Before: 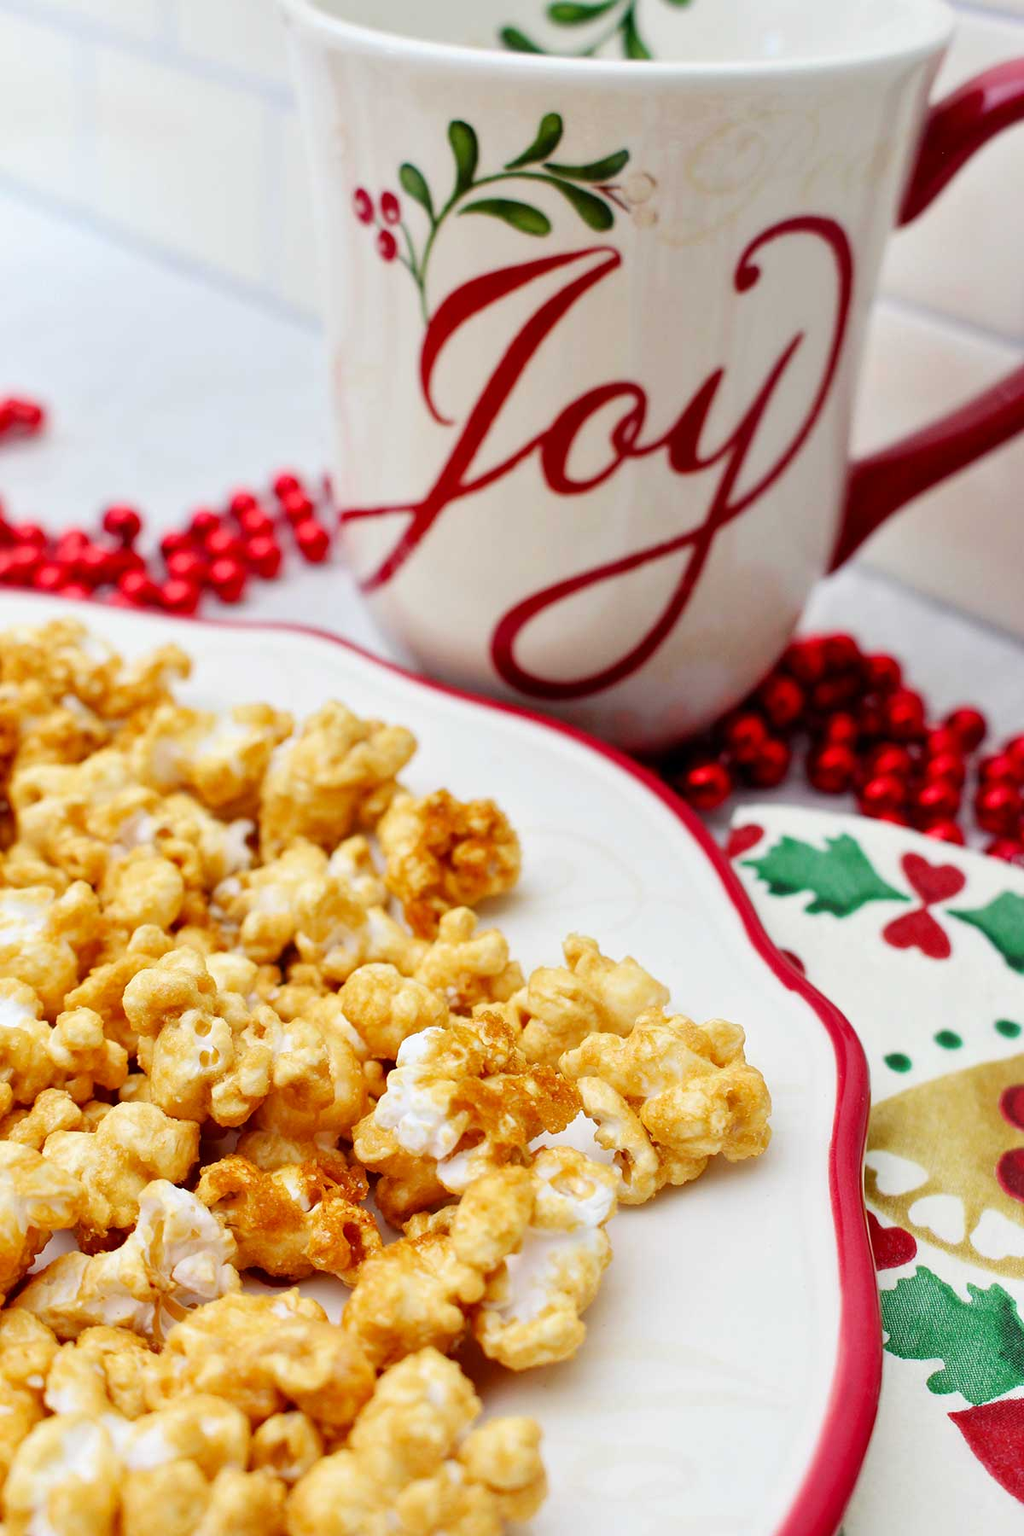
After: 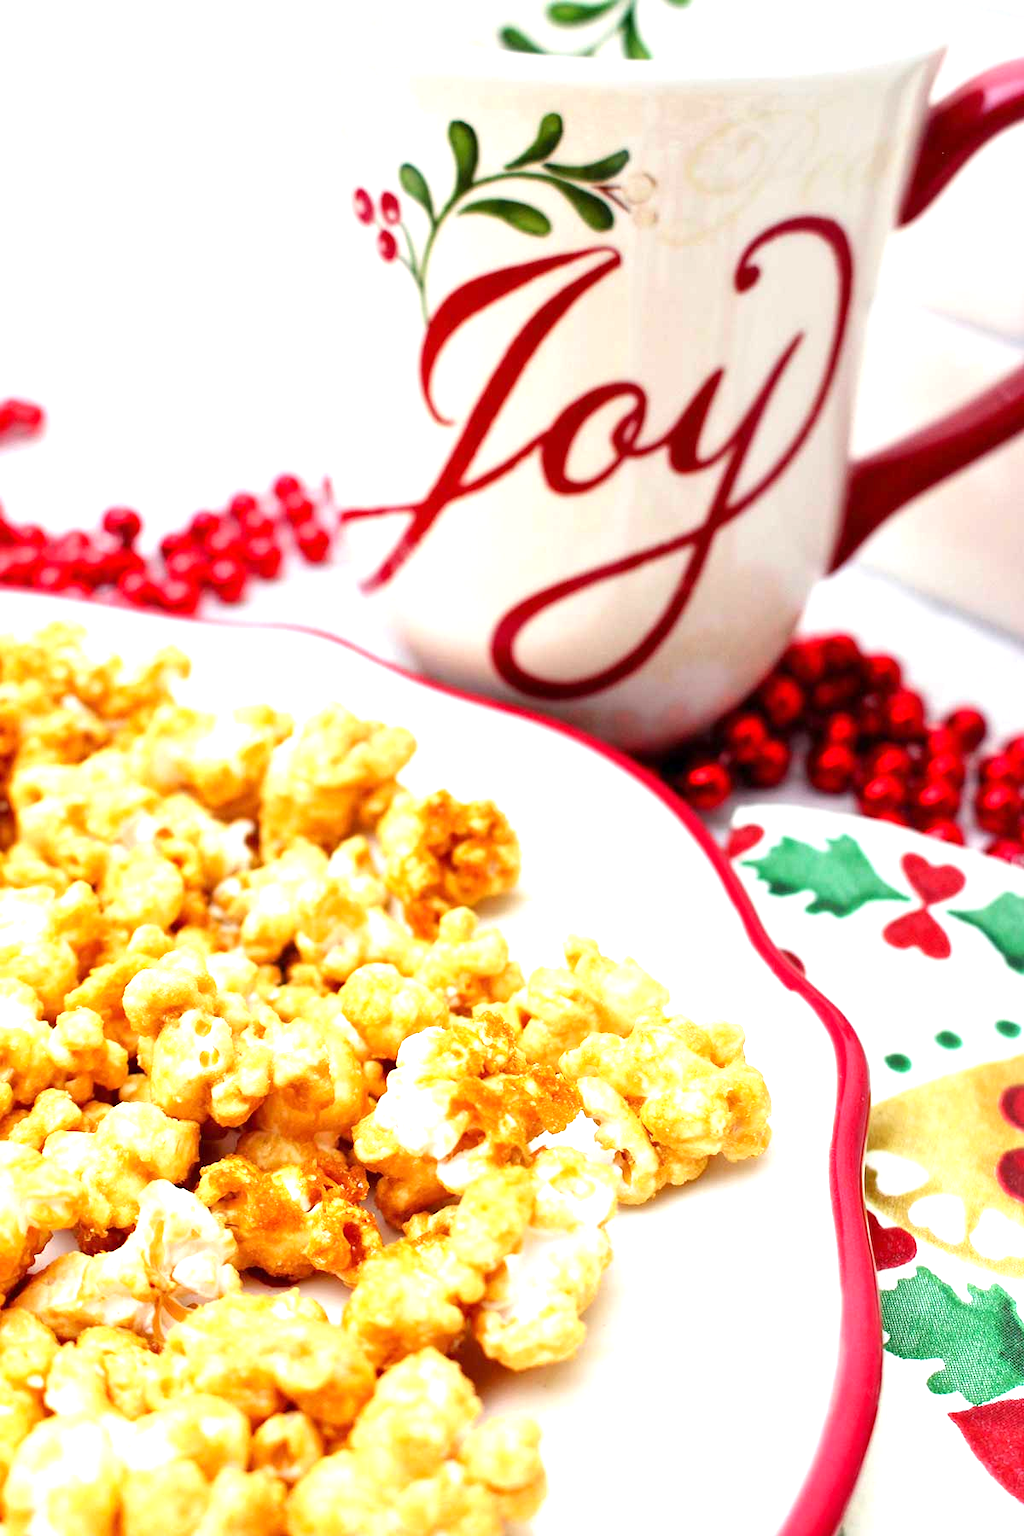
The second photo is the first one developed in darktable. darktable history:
exposure: exposure 0.994 EV, compensate highlight preservation false
